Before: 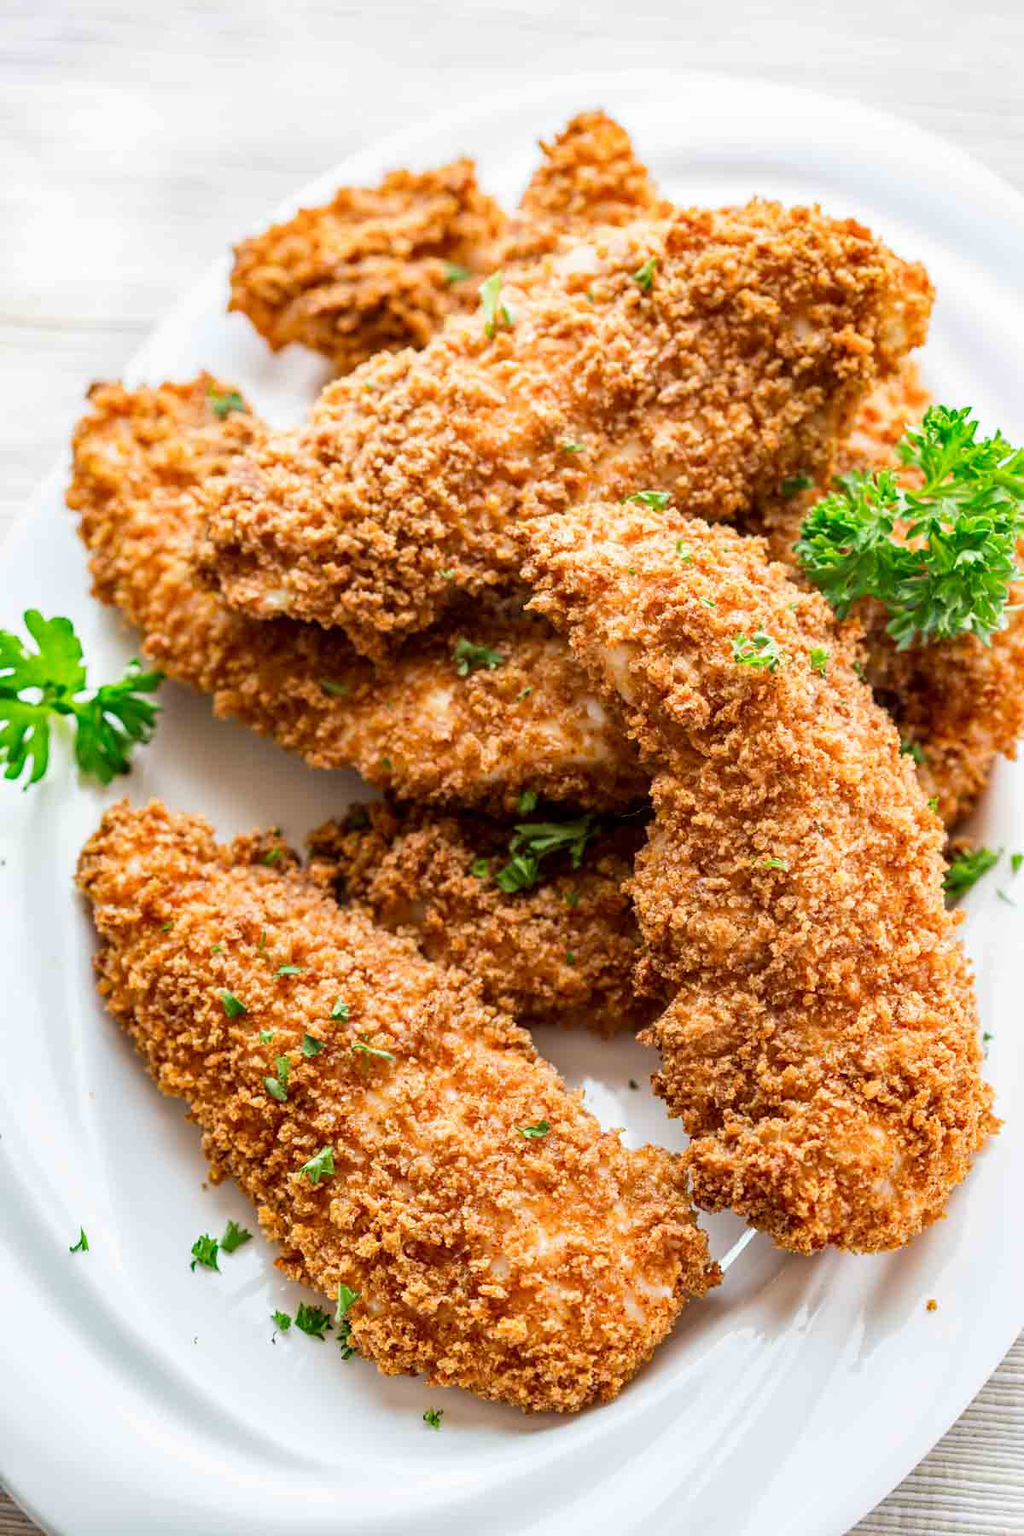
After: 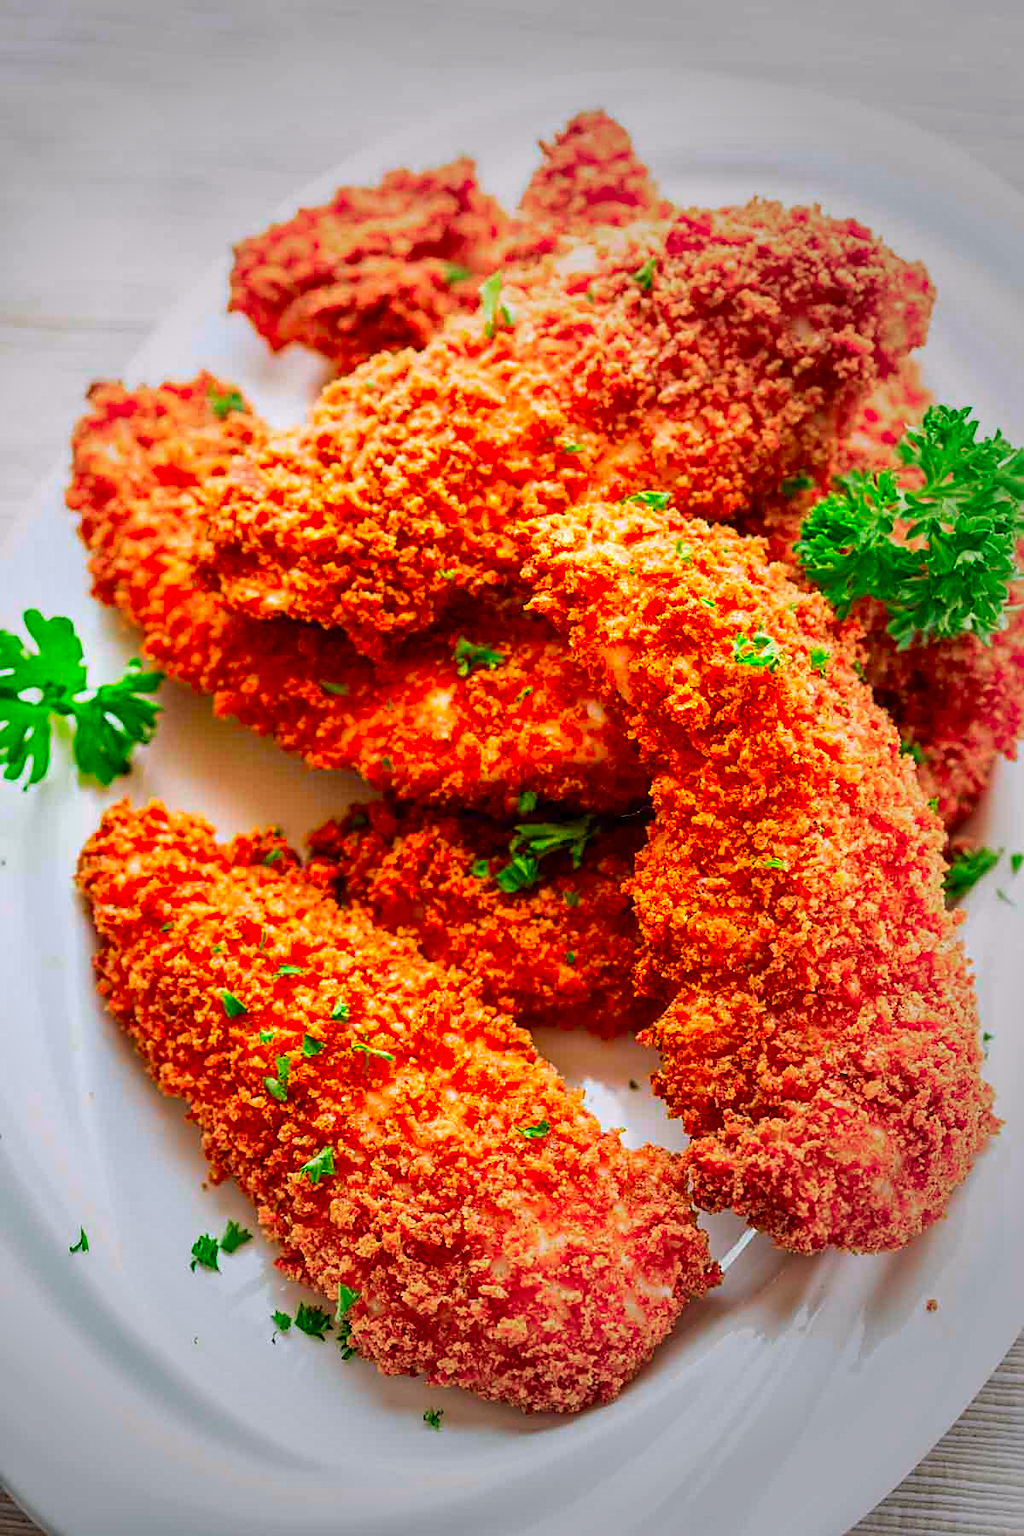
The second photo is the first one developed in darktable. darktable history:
color correction: highlights a* 1.59, highlights b* -1.7, saturation 2.48
sharpen: on, module defaults
vignetting: fall-off start 33.76%, fall-off radius 64.94%, brightness -0.575, center (-0.12, -0.002), width/height ratio 0.959
